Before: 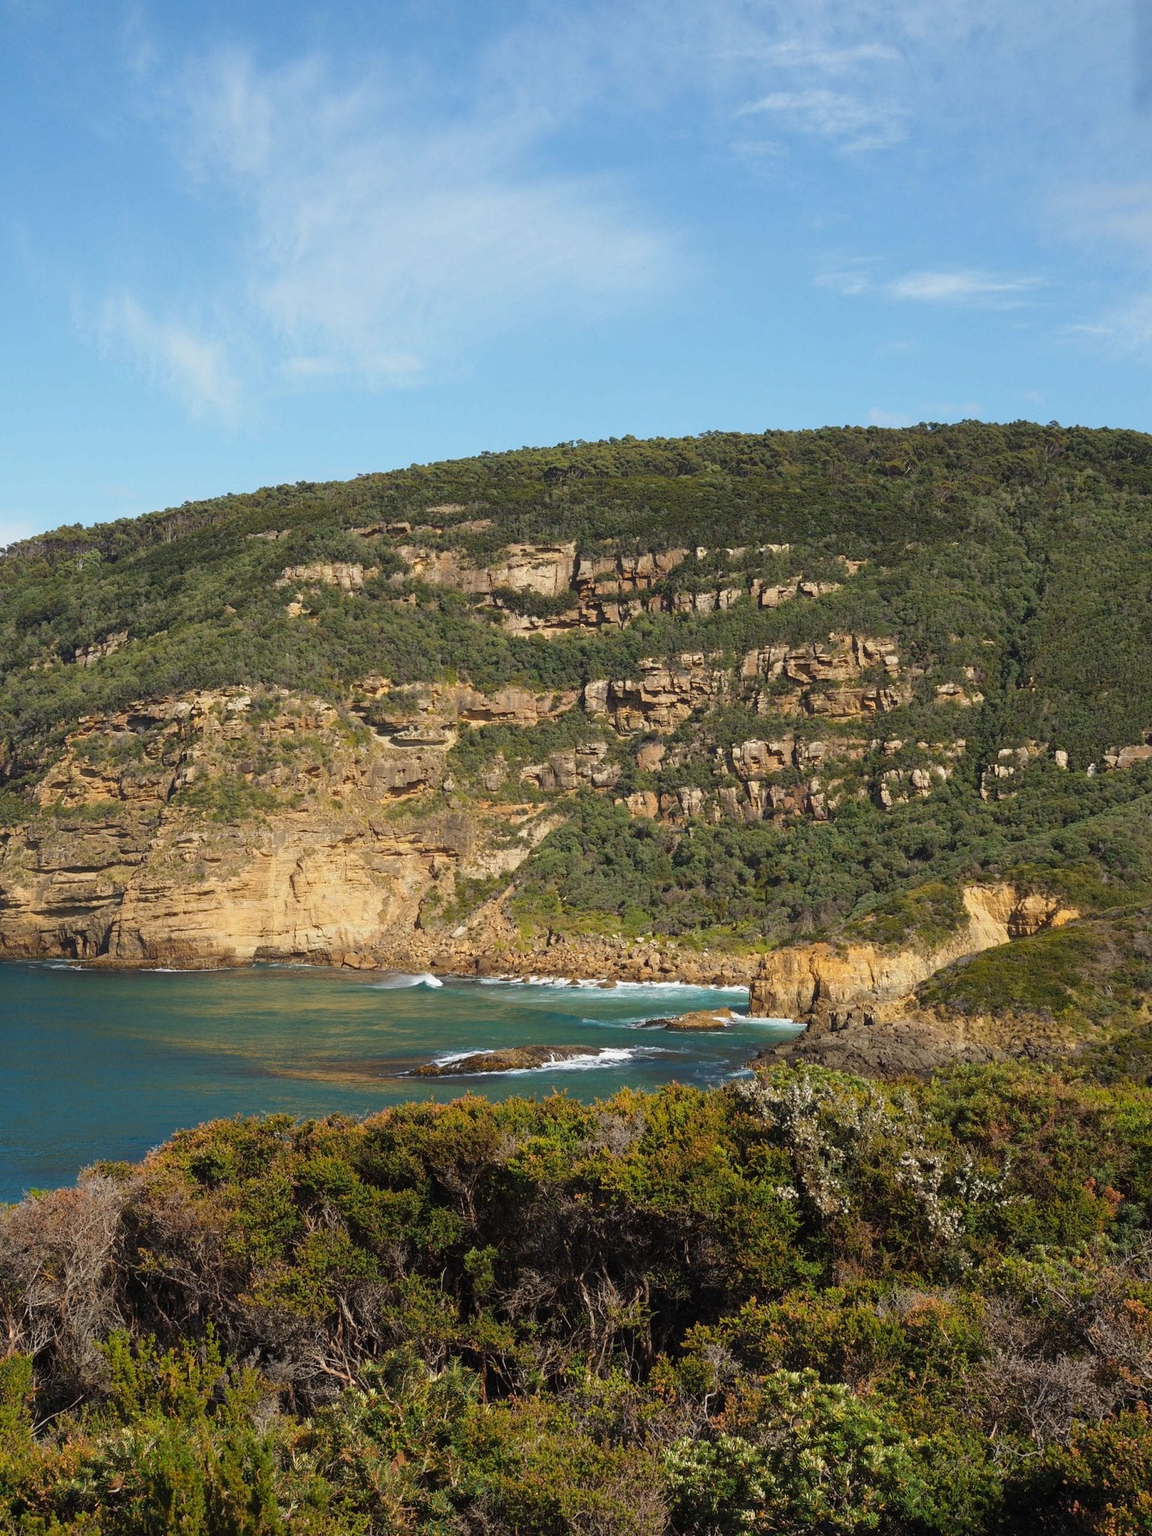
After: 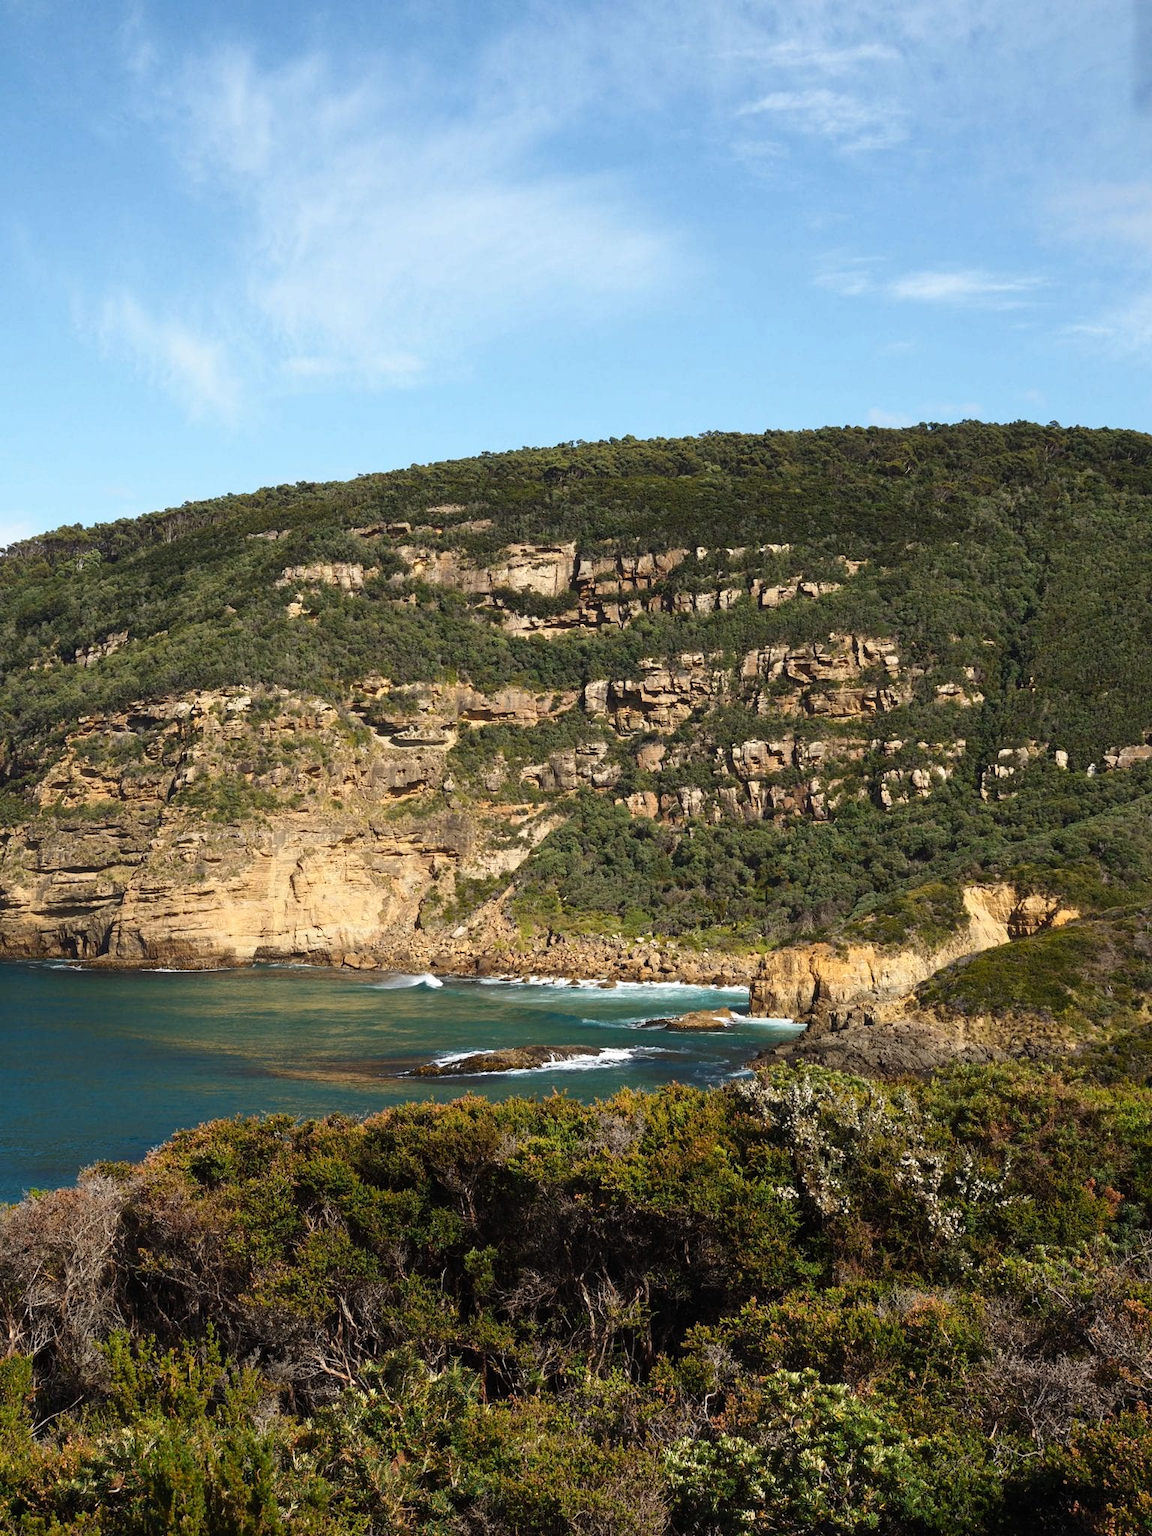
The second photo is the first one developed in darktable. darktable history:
contrast brightness saturation: contrast 0.24, brightness 0.09
exposure: exposure -0.582 EV, compensate highlight preservation false
levels: mode automatic, black 0.023%, white 99.97%, levels [0.062, 0.494, 0.925]
